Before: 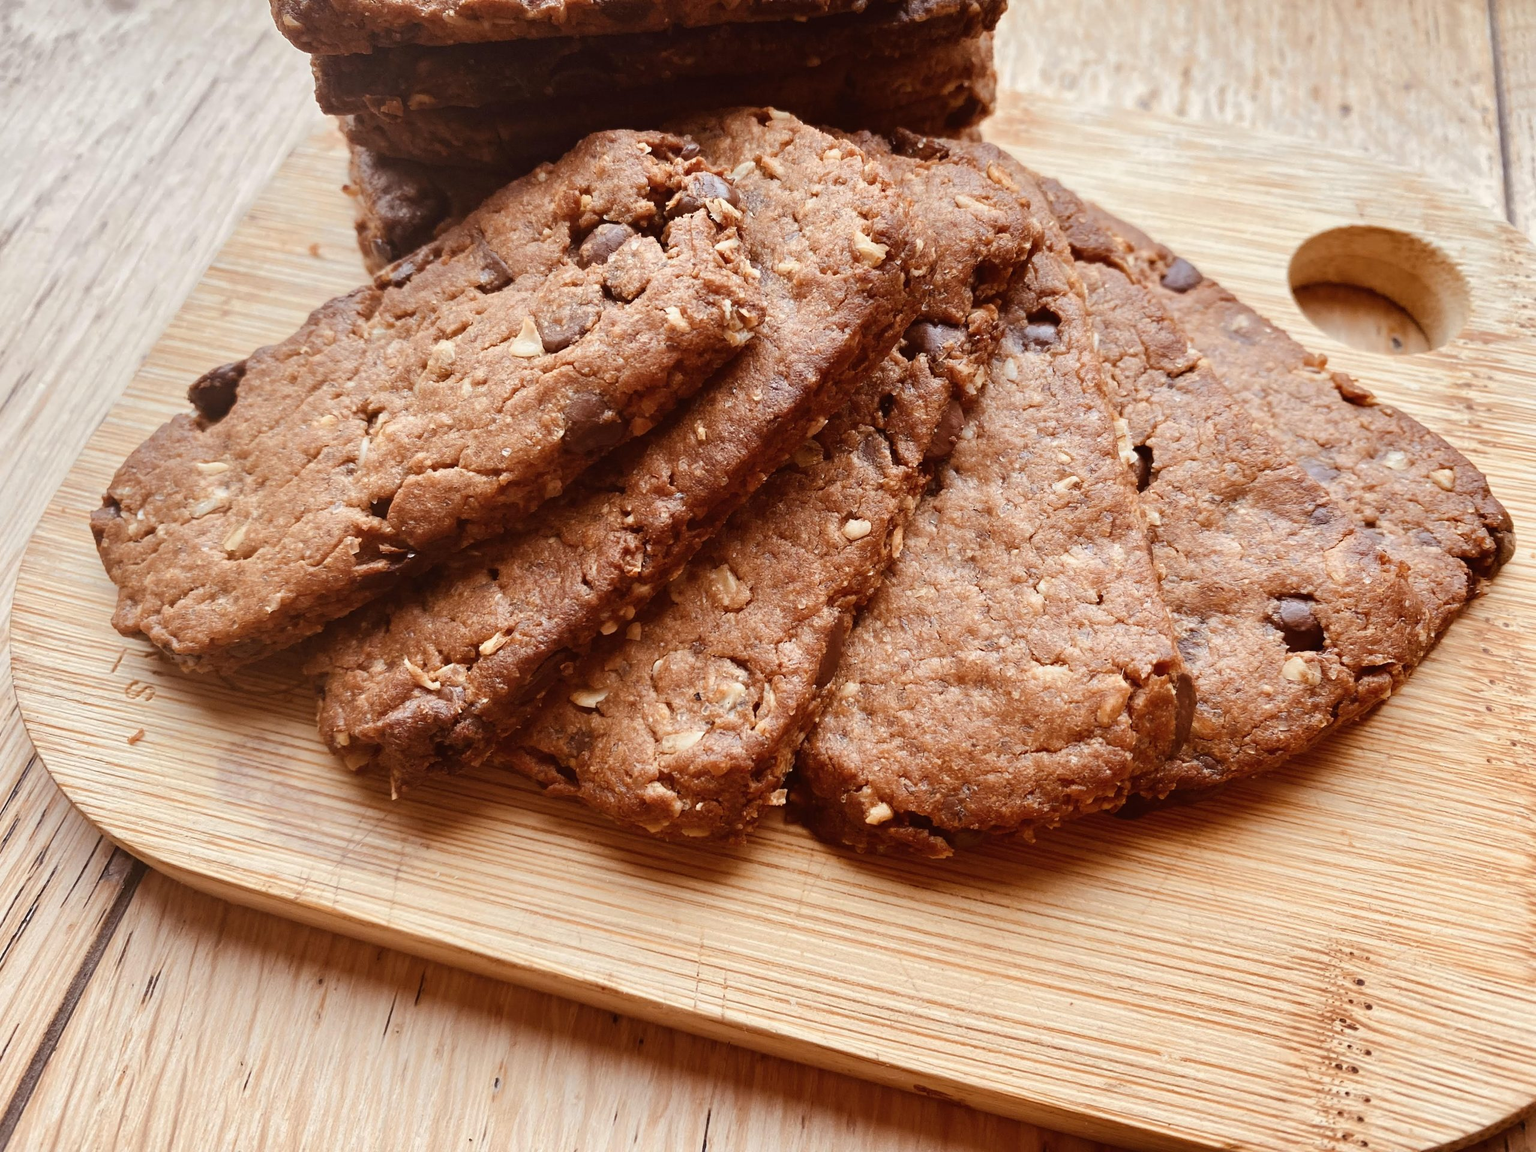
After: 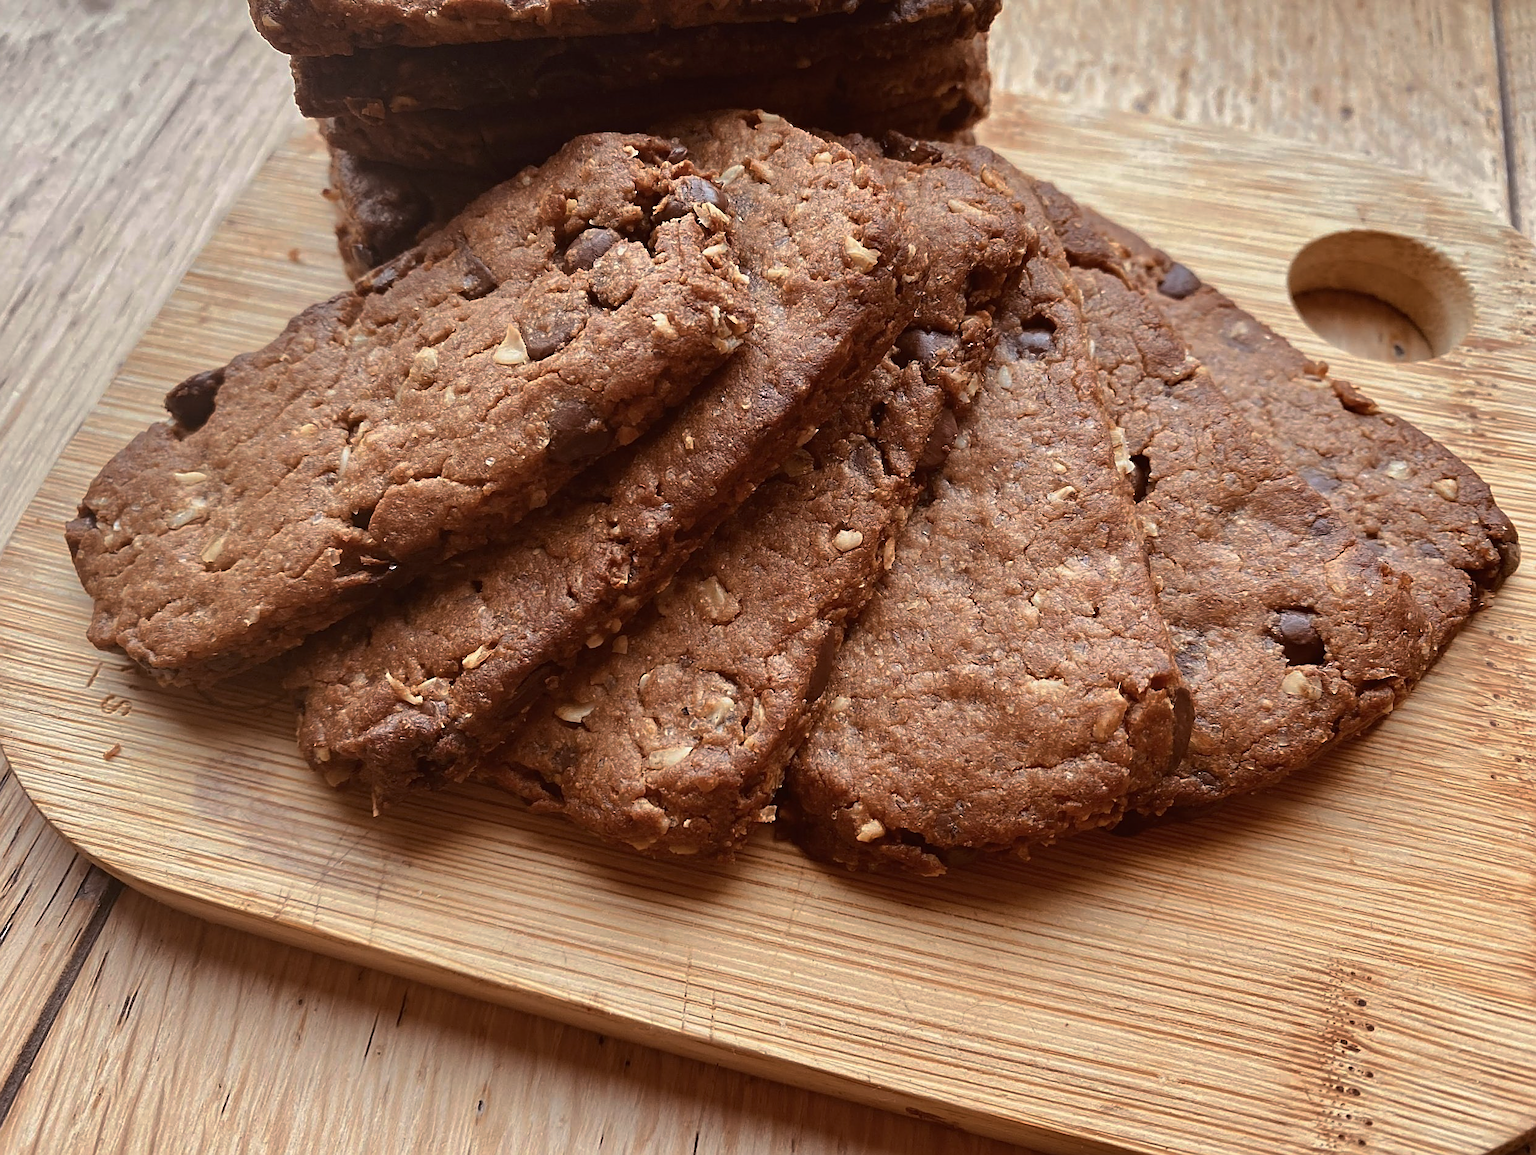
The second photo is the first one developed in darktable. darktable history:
sharpen: on, module defaults
tone curve: curves: ch0 [(0, 0) (0.797, 0.684) (1, 1)], preserve colors none
crop: left 1.738%, right 0.282%, bottom 1.745%
